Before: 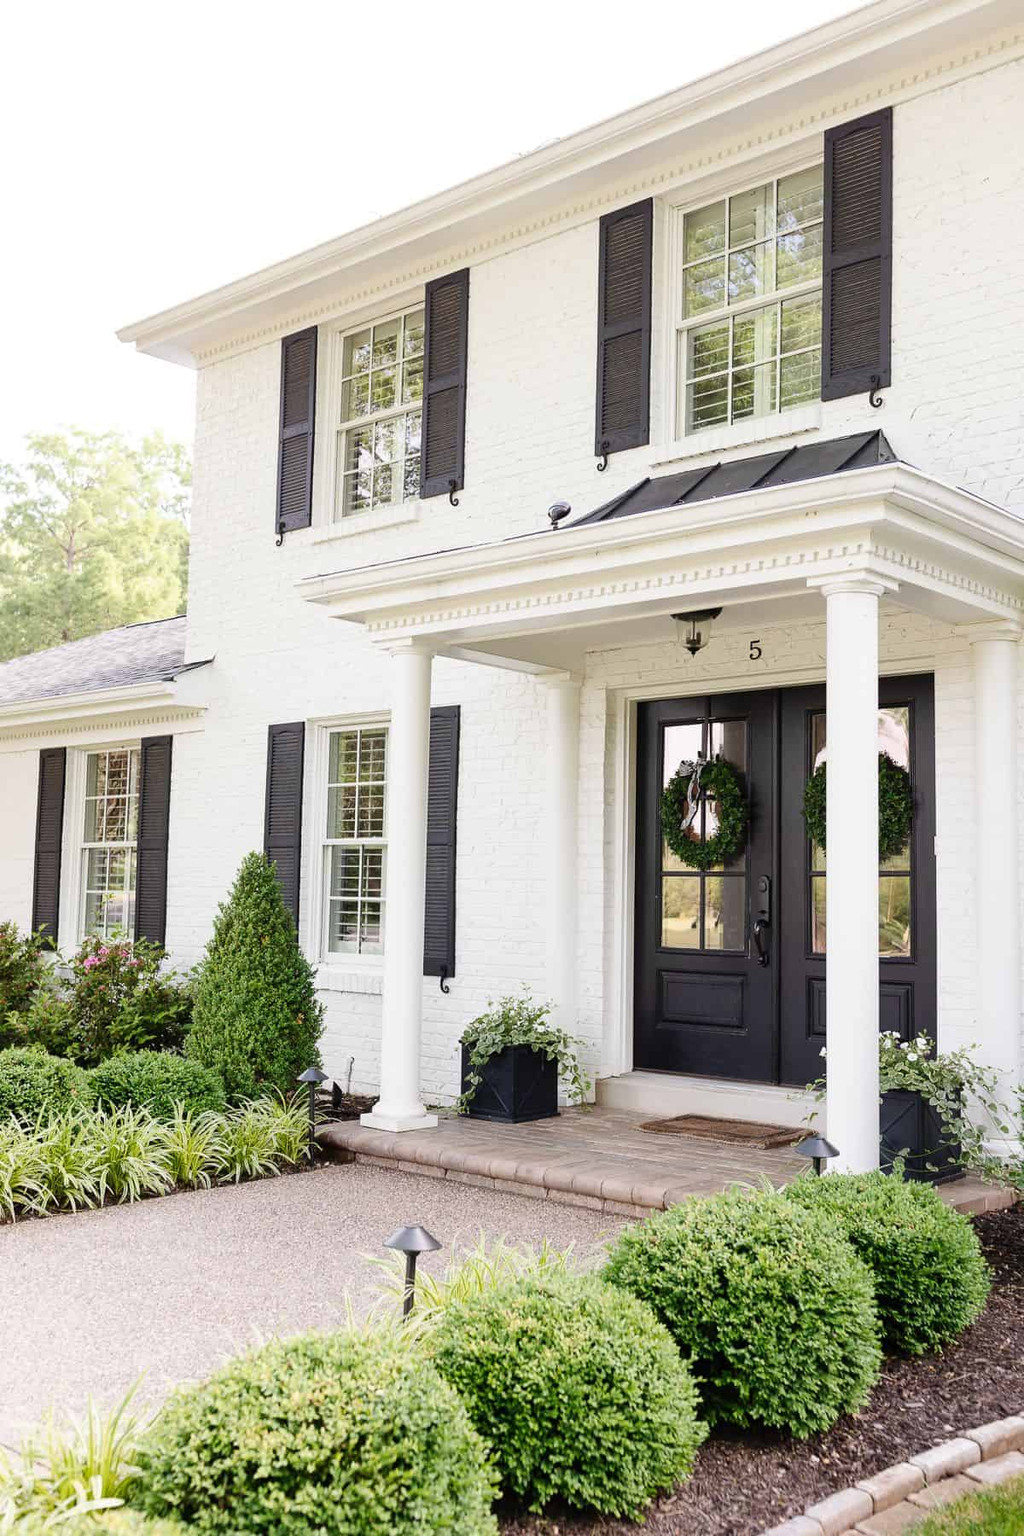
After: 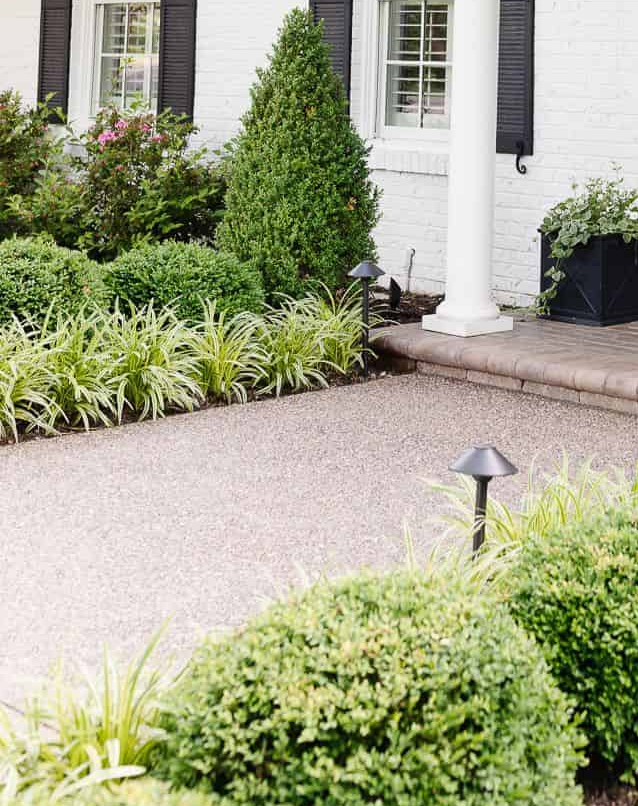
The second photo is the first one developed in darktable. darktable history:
exposure: compensate highlight preservation false
crop and rotate: top 55.024%, right 46.787%, bottom 0.163%
